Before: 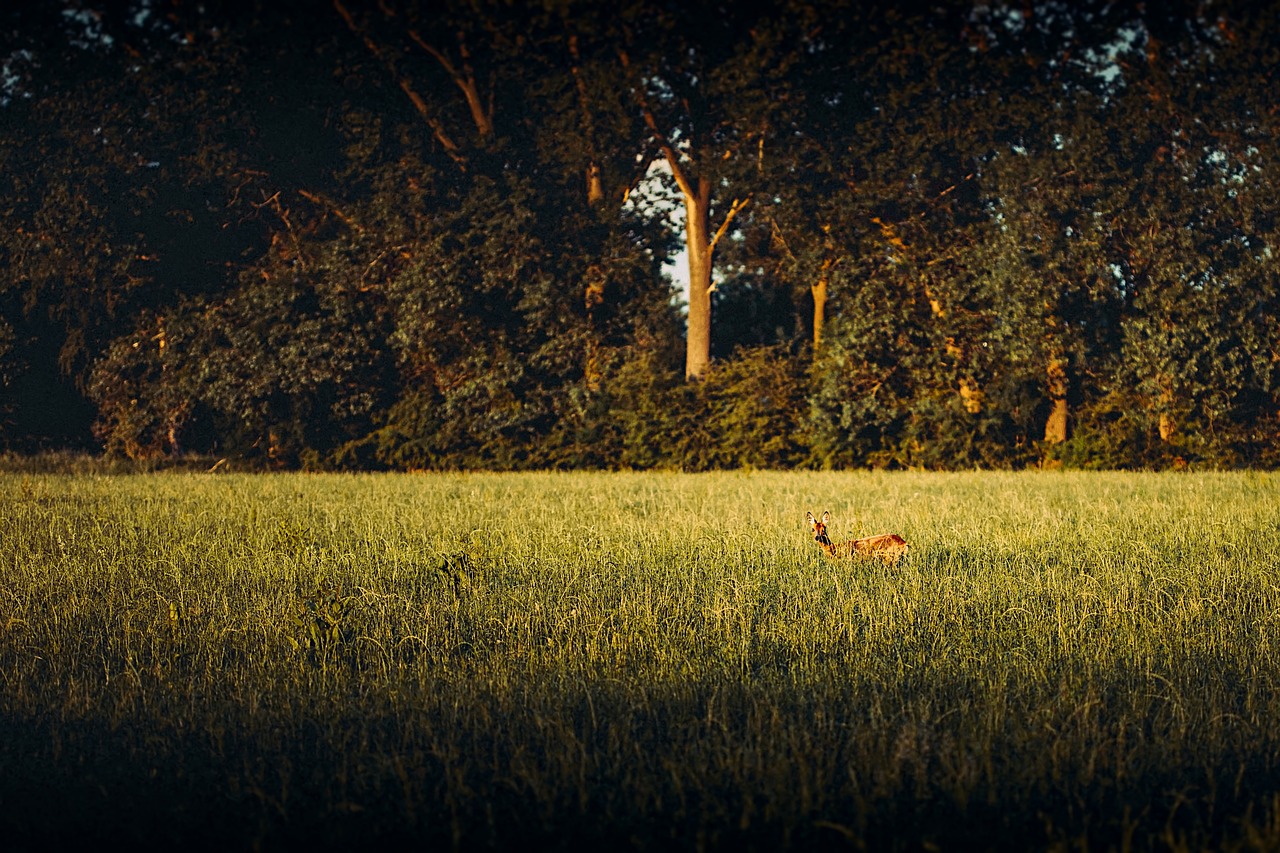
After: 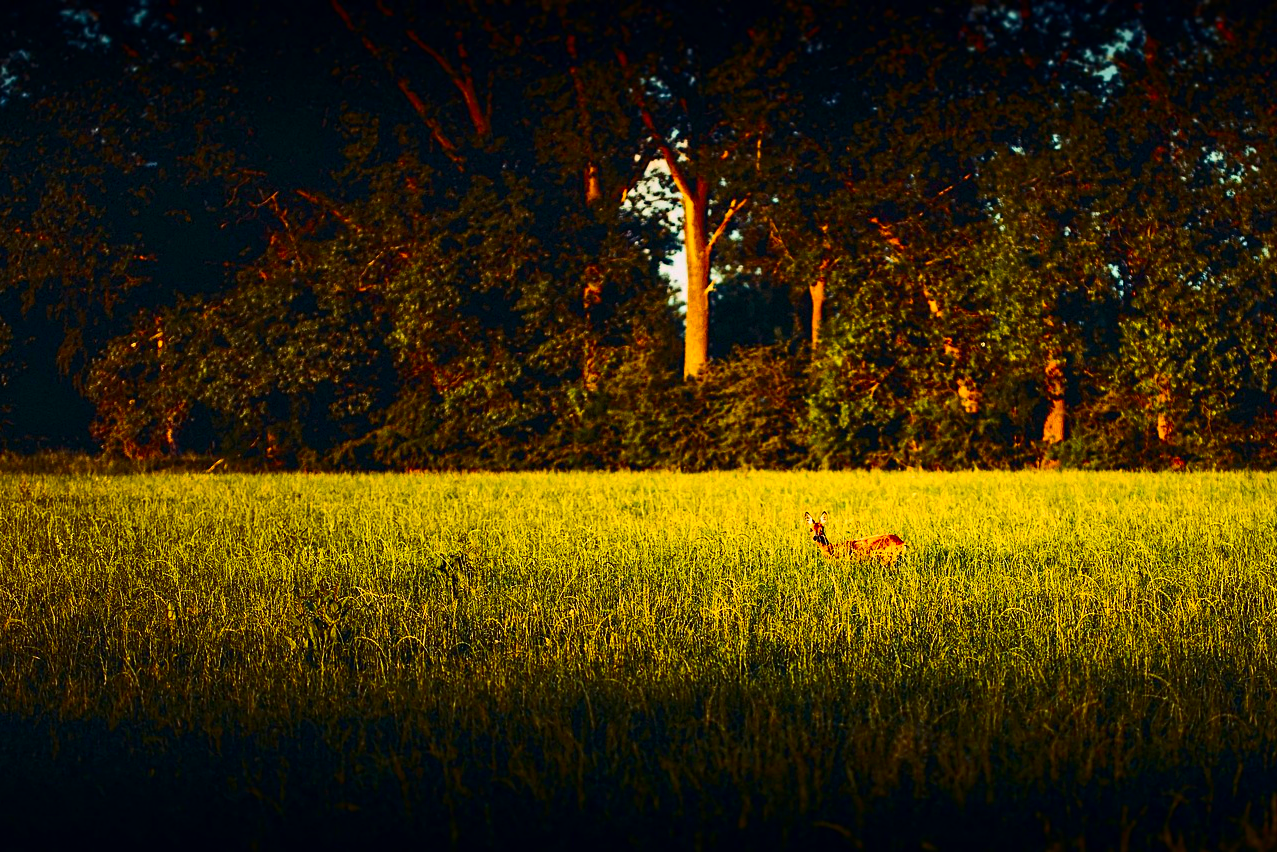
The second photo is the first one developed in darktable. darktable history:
contrast brightness saturation: contrast 0.262, brightness 0.01, saturation 0.887
crop: left 0.172%
